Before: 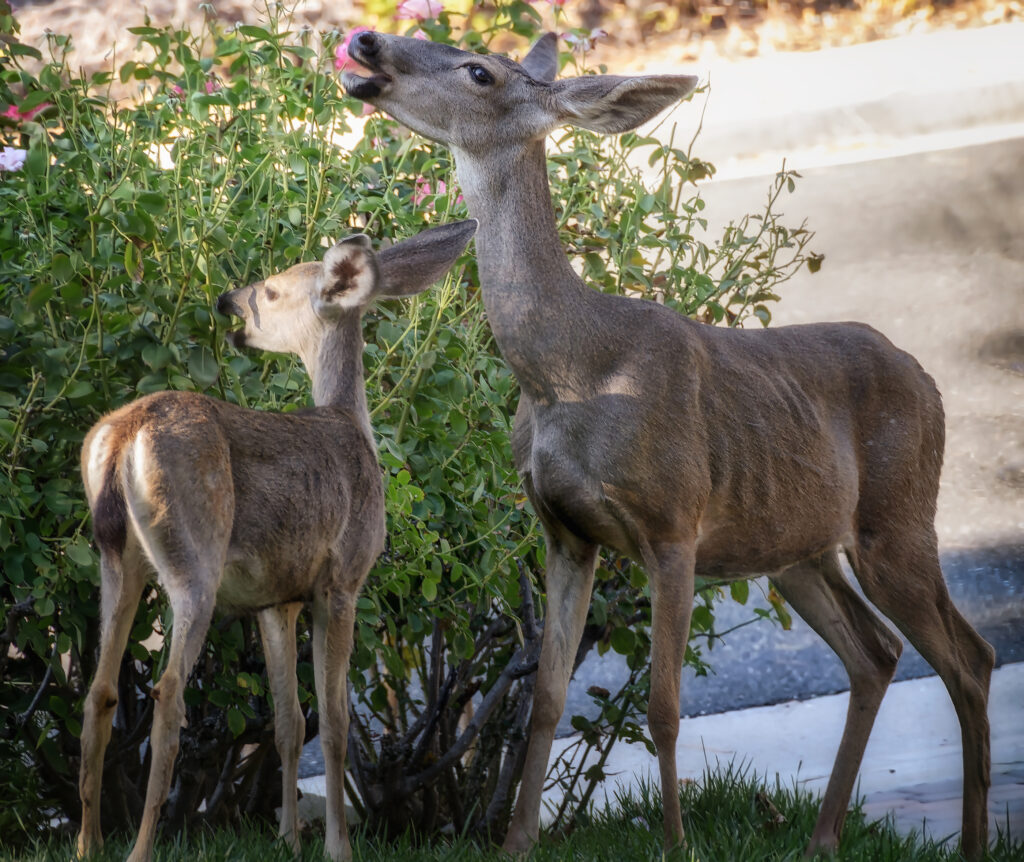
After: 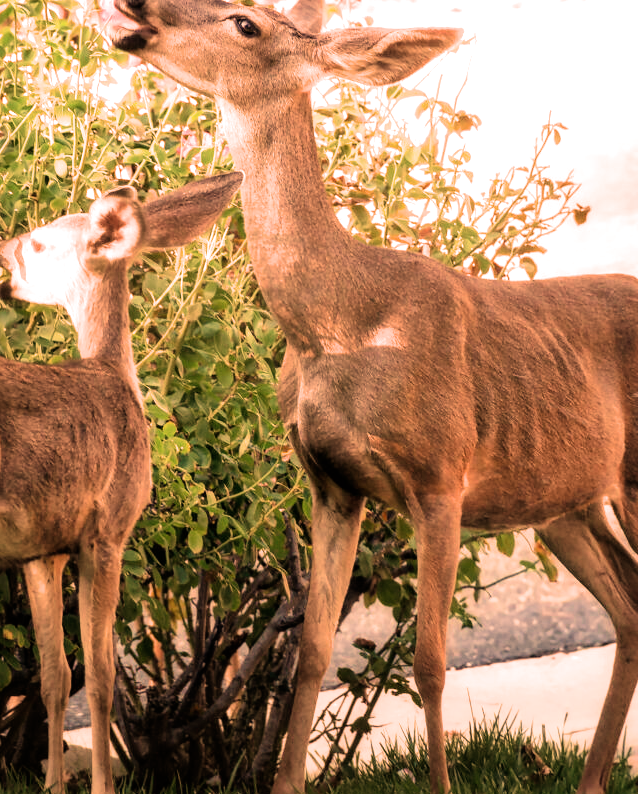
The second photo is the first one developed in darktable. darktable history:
filmic rgb: black relative exposure -8.07 EV, white relative exposure 3 EV, hardness 5.35, contrast 1.25
exposure: black level correction 0, exposure 0.9 EV, compensate highlight preservation false
crop and rotate: left 22.918%, top 5.629%, right 14.711%, bottom 2.247%
white balance: red 1.467, blue 0.684
velvia: on, module defaults
